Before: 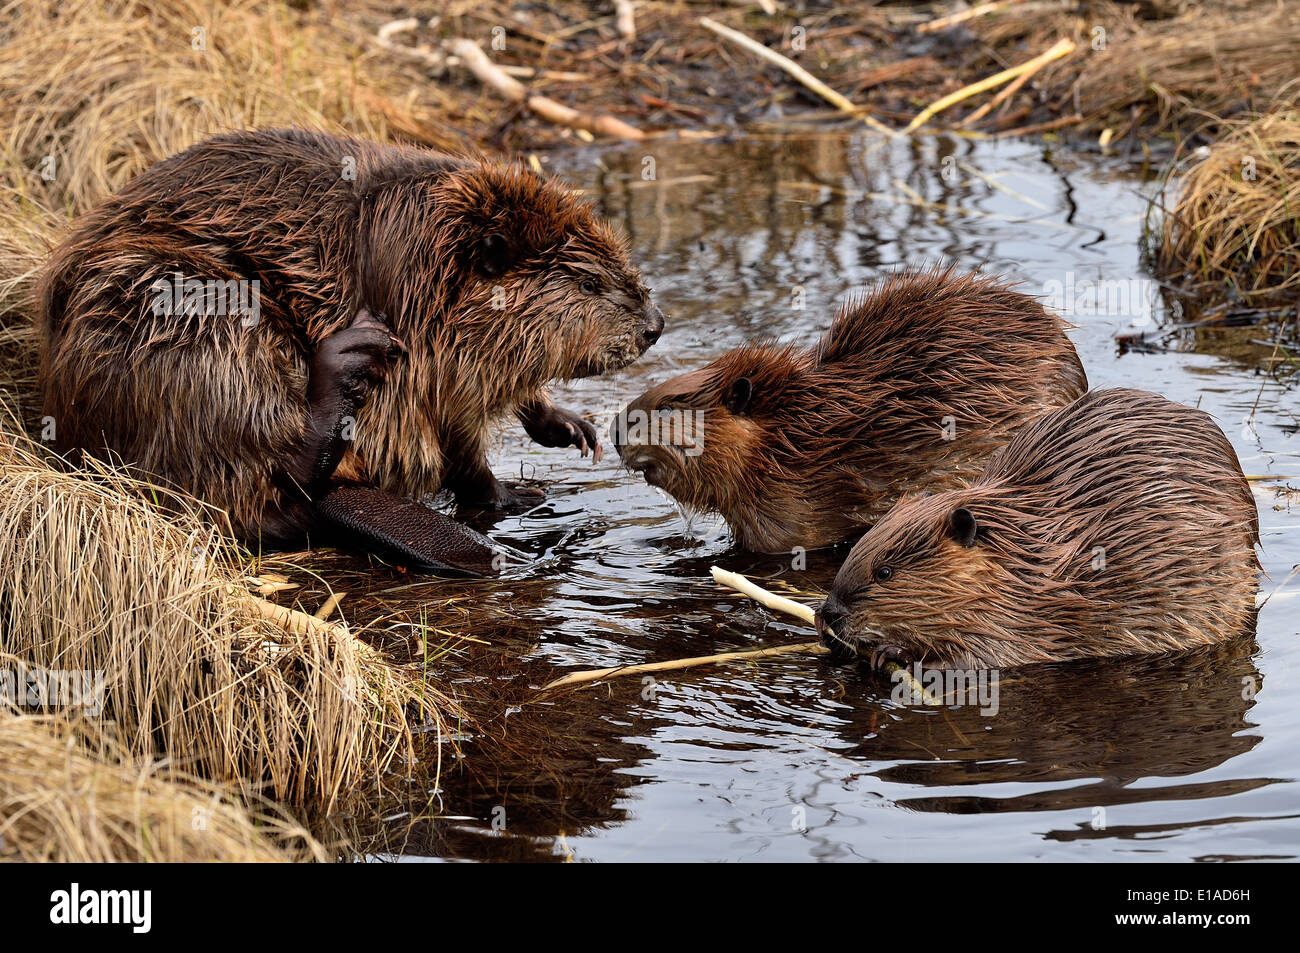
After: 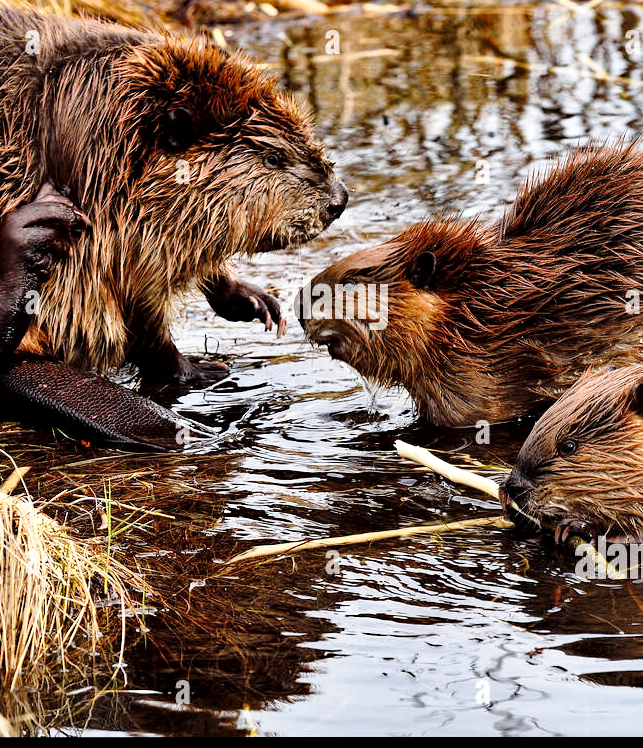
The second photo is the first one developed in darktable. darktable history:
base curve: curves: ch0 [(0, 0) (0.028, 0.03) (0.121, 0.232) (0.46, 0.748) (0.859, 0.968) (1, 1)], preserve colors none
haze removal: strength 0.29, distance 0.25, compatibility mode true, adaptive false
local contrast: mode bilateral grid, contrast 20, coarseness 50, detail 141%, midtone range 0.2
crop and rotate: angle 0.02°, left 24.353%, top 13.219%, right 26.156%, bottom 8.224%
